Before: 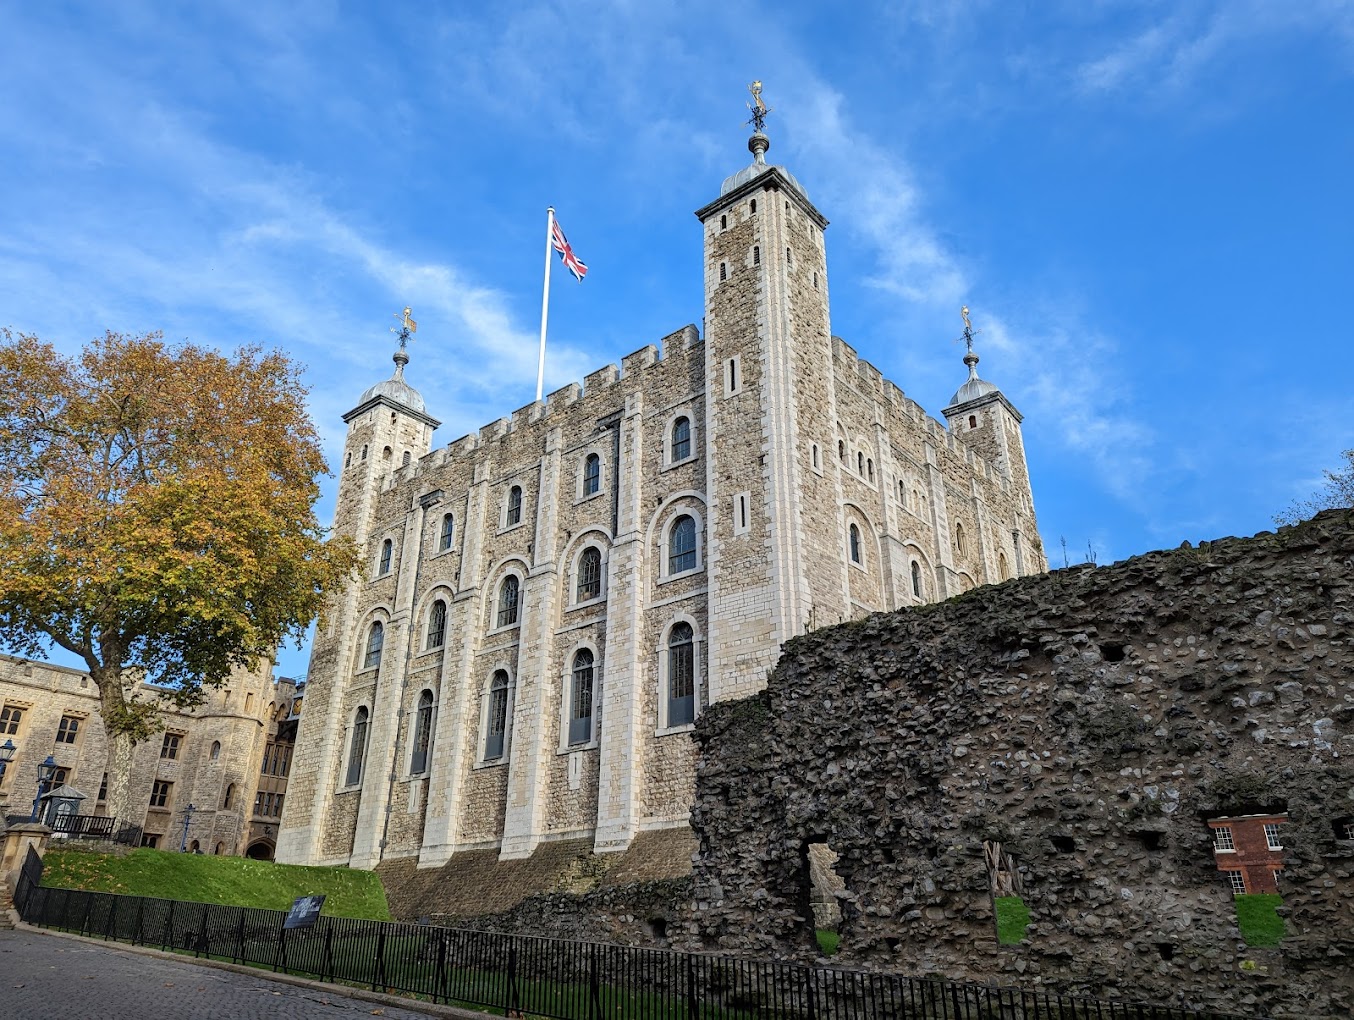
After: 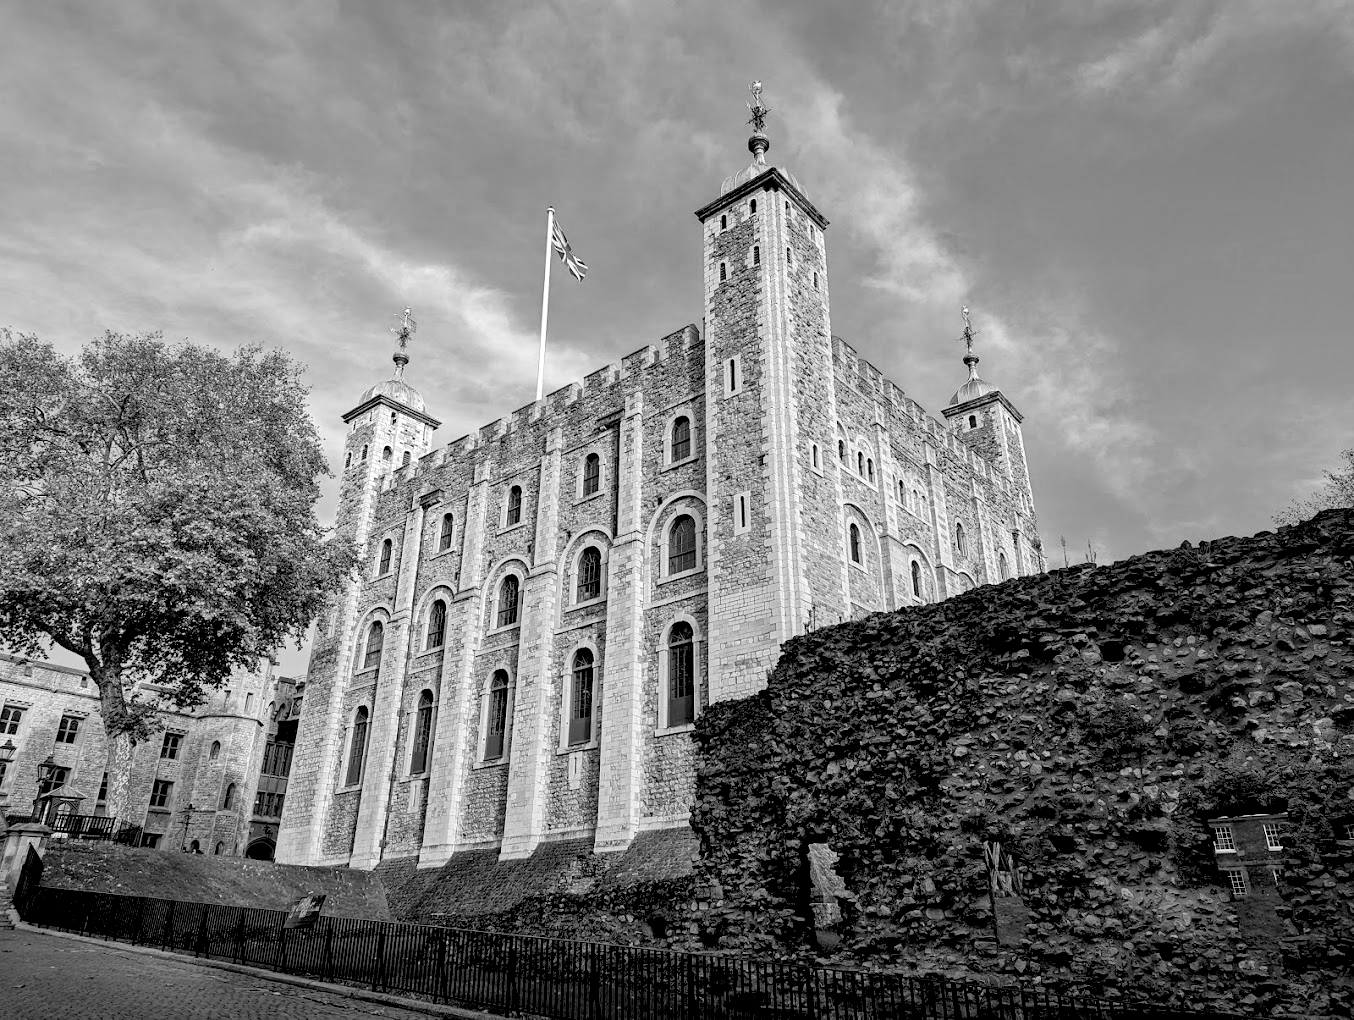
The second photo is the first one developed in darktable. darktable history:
rgb levels: levels [[0.01, 0.419, 0.839], [0, 0.5, 1], [0, 0.5, 1]]
local contrast: mode bilateral grid, contrast 20, coarseness 50, detail 120%, midtone range 0.2
exposure: black level correction 0.012, compensate highlight preservation false
monochrome: a 32, b 64, size 2.3
color correction: highlights a* 0.207, highlights b* 2.7, shadows a* -0.874, shadows b* -4.78
